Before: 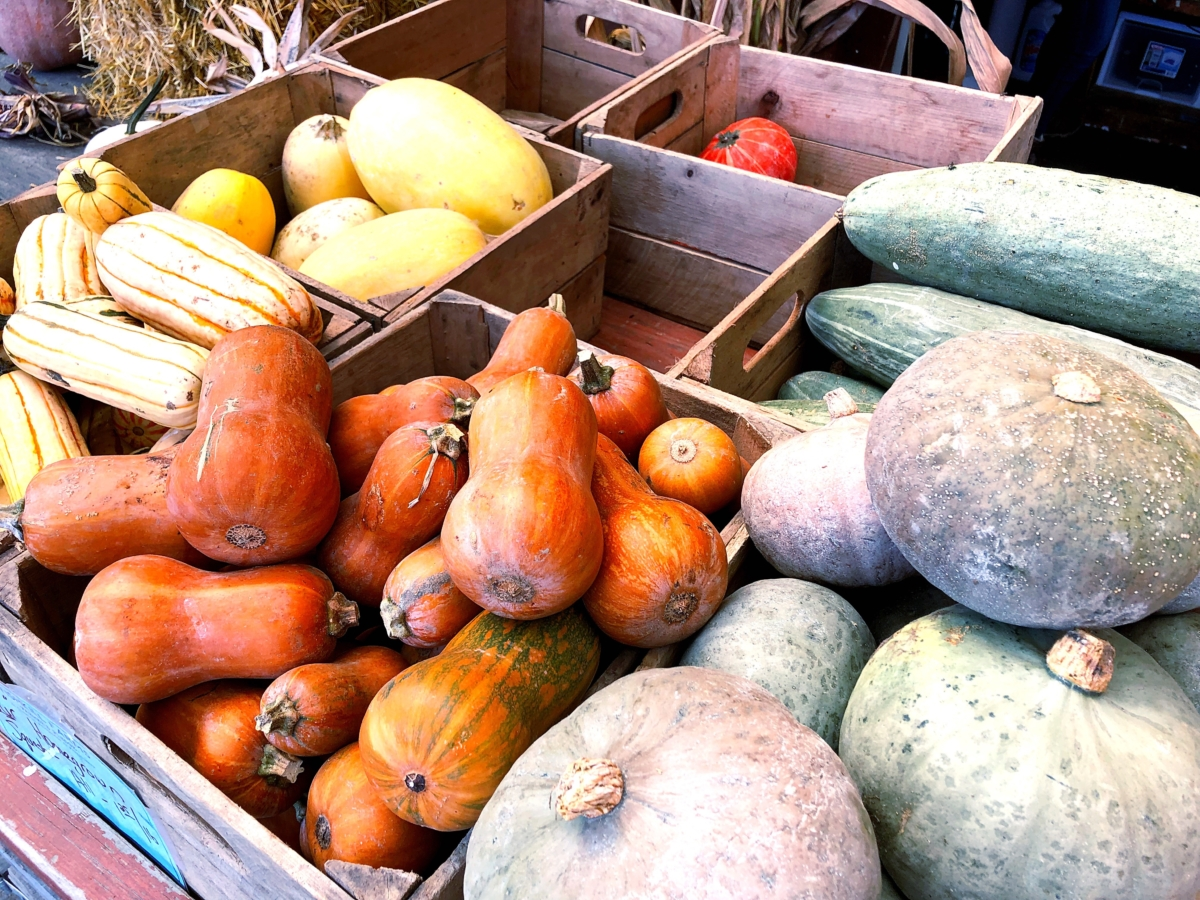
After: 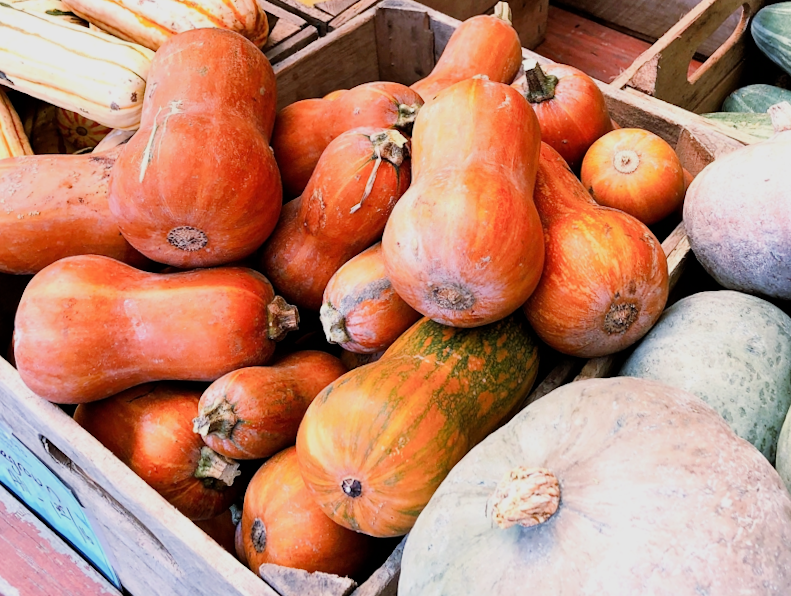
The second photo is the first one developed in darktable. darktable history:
crop and rotate: angle -1.12°, left 3.637%, top 31.953%, right 28.67%
exposure: exposure 0.572 EV, compensate exposure bias true, compensate highlight preservation false
filmic rgb: black relative exposure -7.65 EV, white relative exposure 4.56 EV, threshold 5.97 EV, hardness 3.61, iterations of high-quality reconstruction 0, enable highlight reconstruction true
